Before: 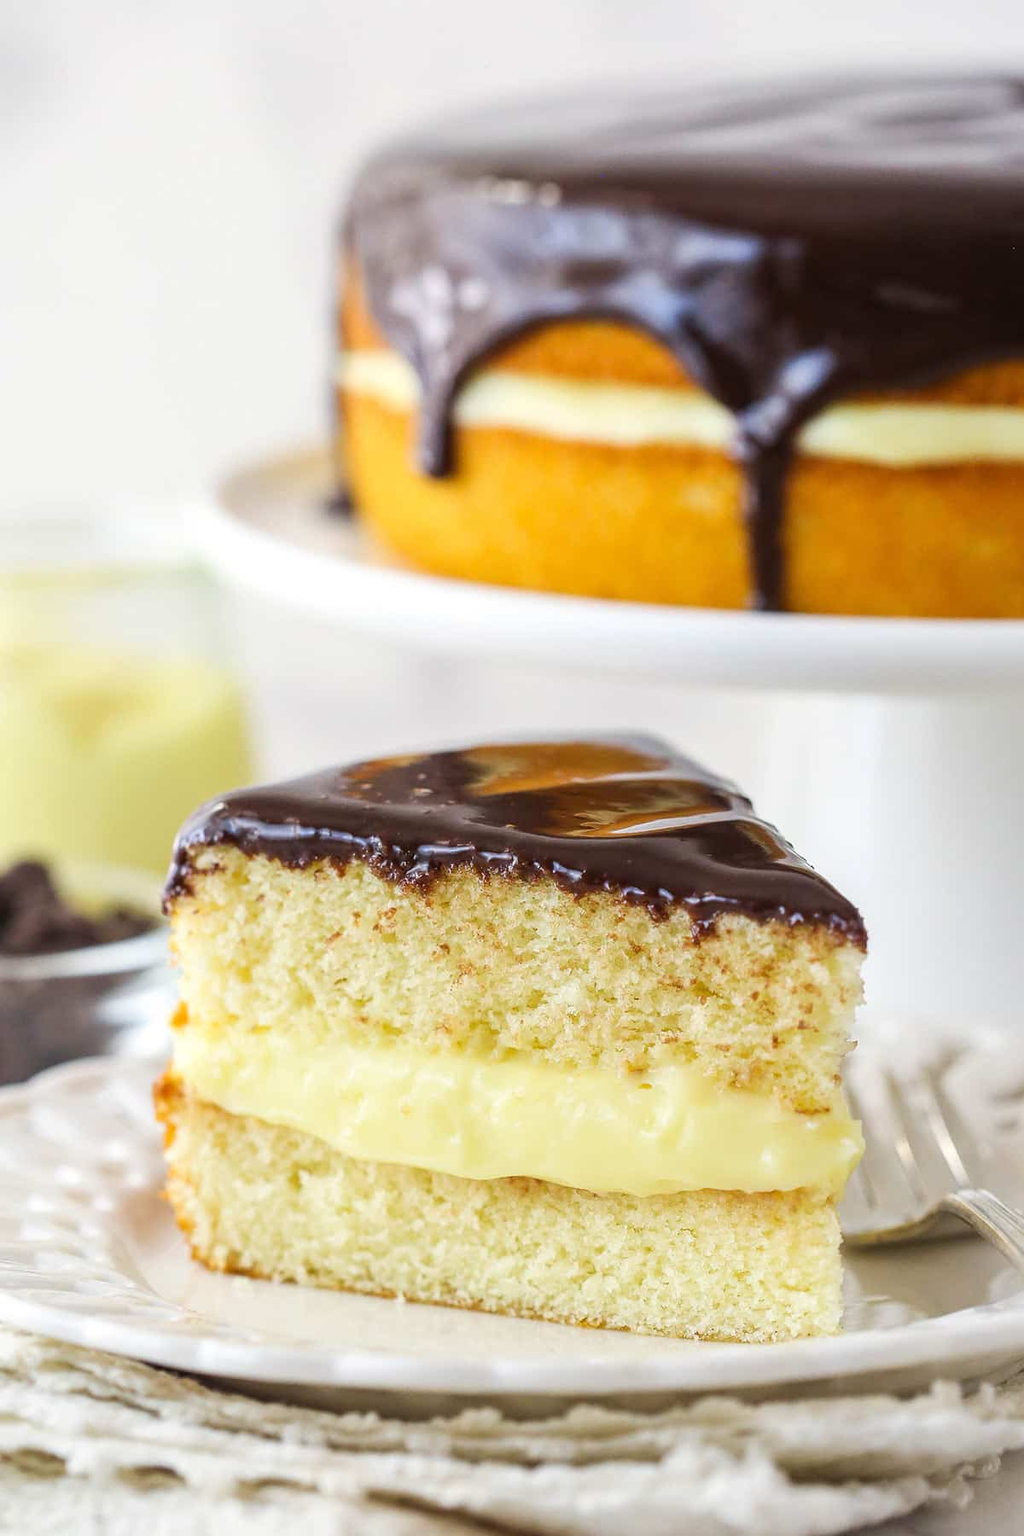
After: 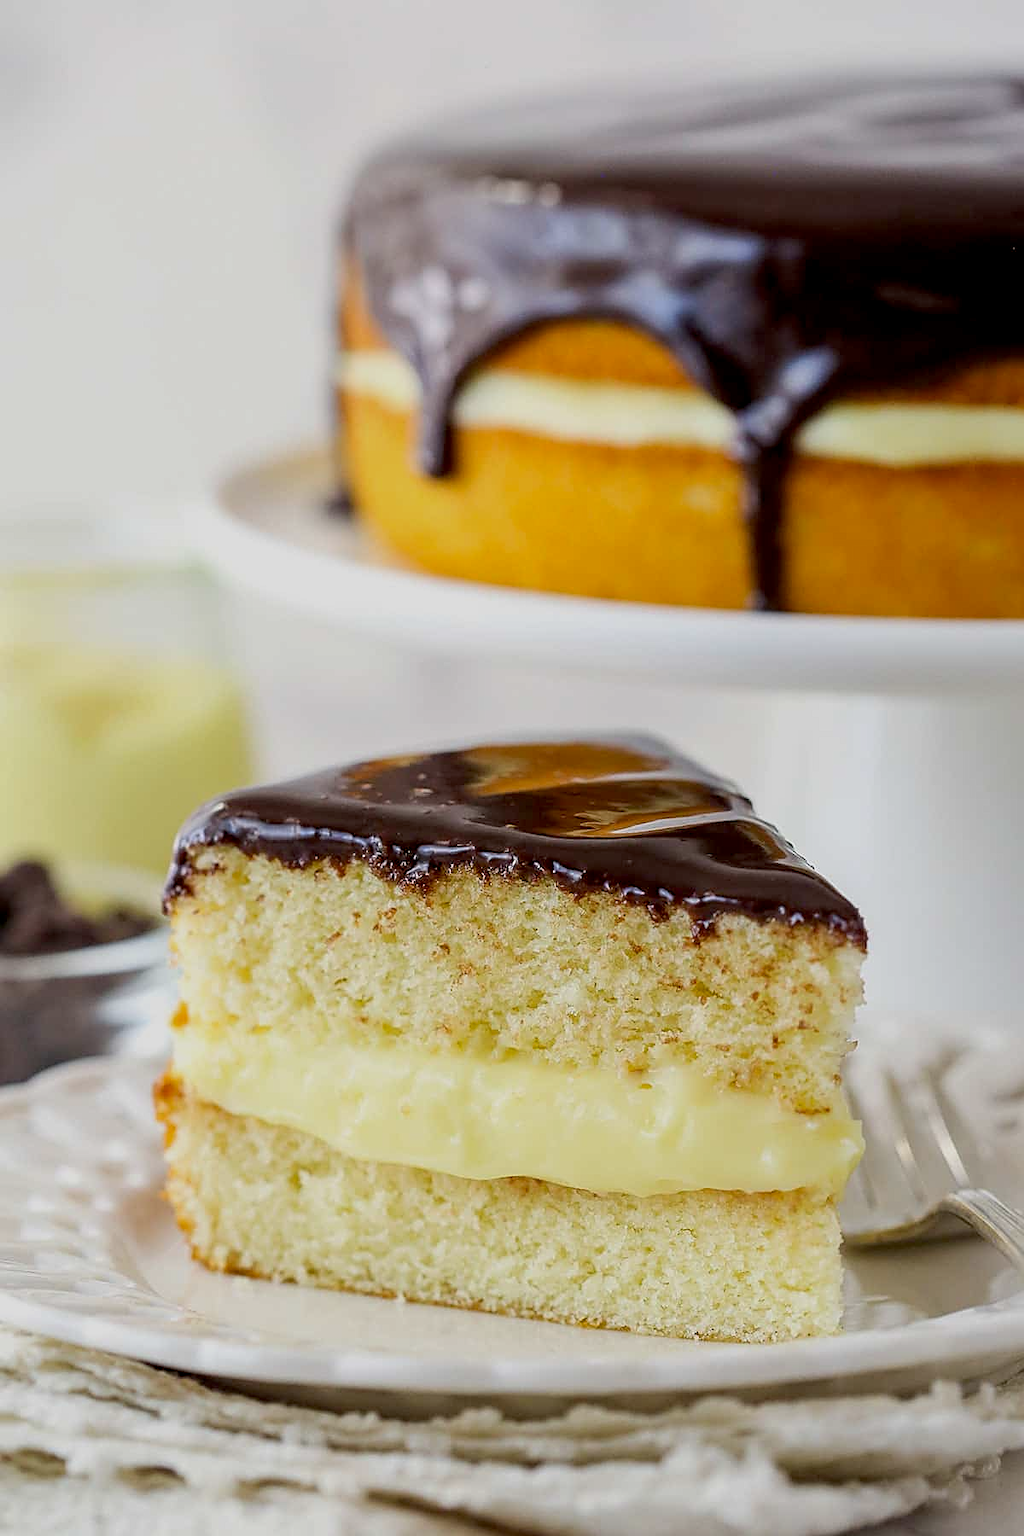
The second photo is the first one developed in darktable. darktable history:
sharpen: on, module defaults
exposure: black level correction 0.011, exposure -0.478 EV, compensate highlight preservation false
